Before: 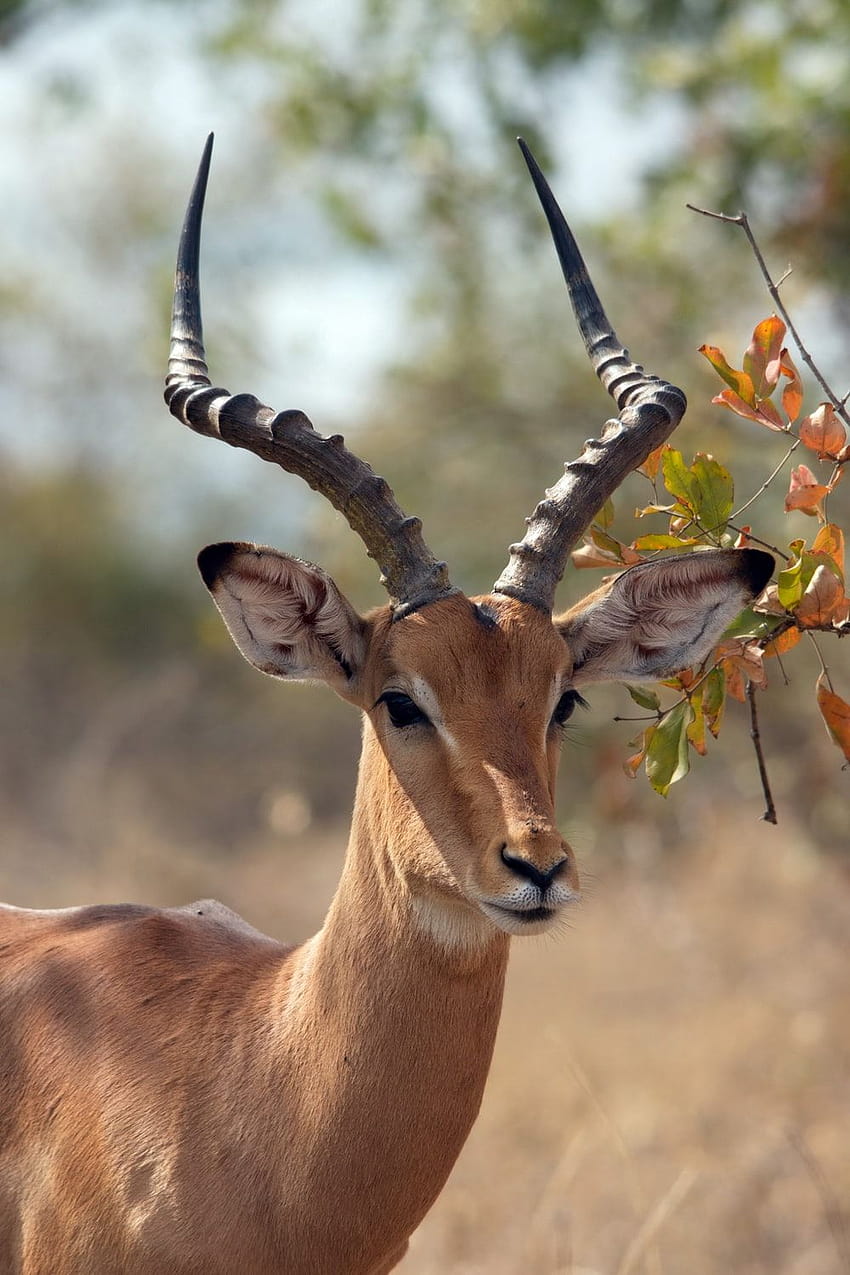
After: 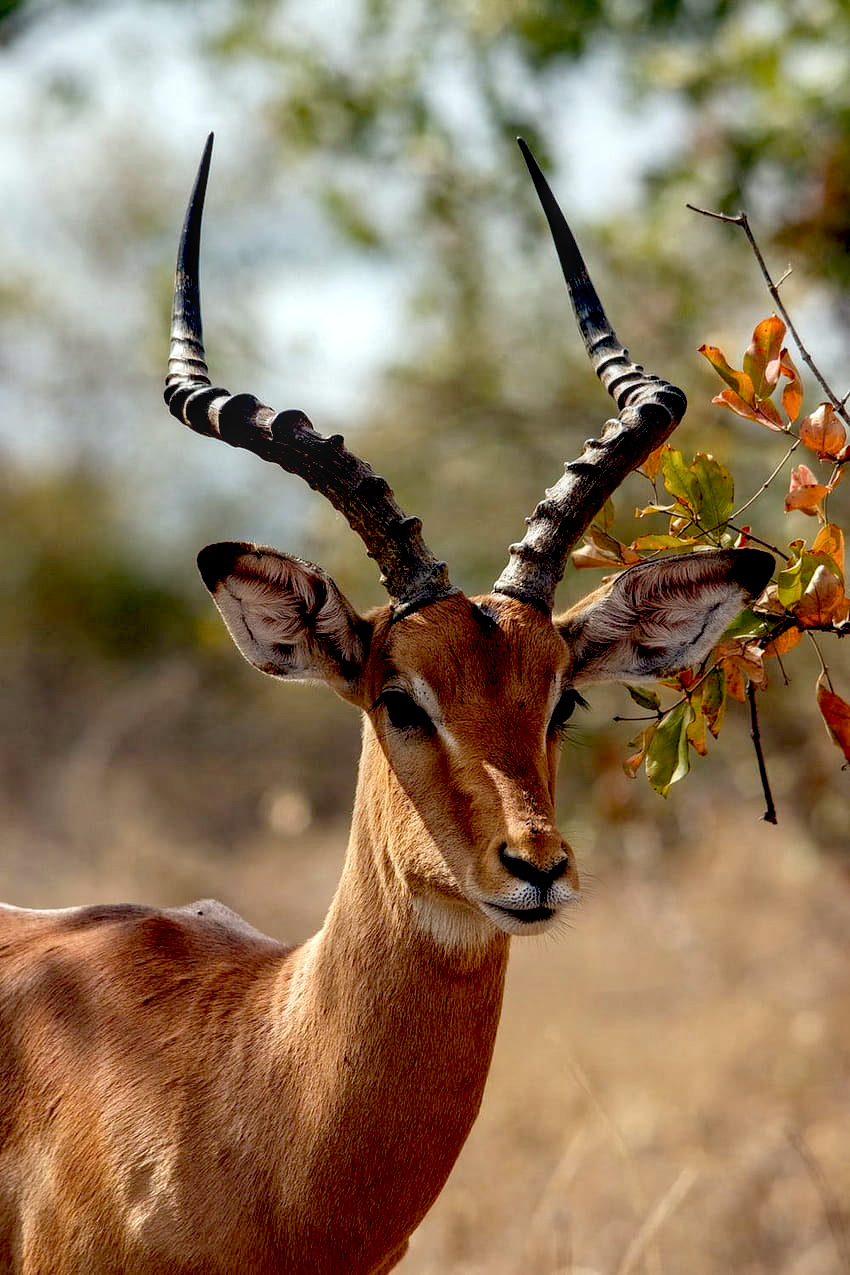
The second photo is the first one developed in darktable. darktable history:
exposure: black level correction 0.047, exposure 0.013 EV, compensate highlight preservation false
color balance: mode lift, gamma, gain (sRGB), lift [1, 0.99, 1.01, 0.992], gamma [1, 1.037, 0.974, 0.963]
local contrast: on, module defaults
